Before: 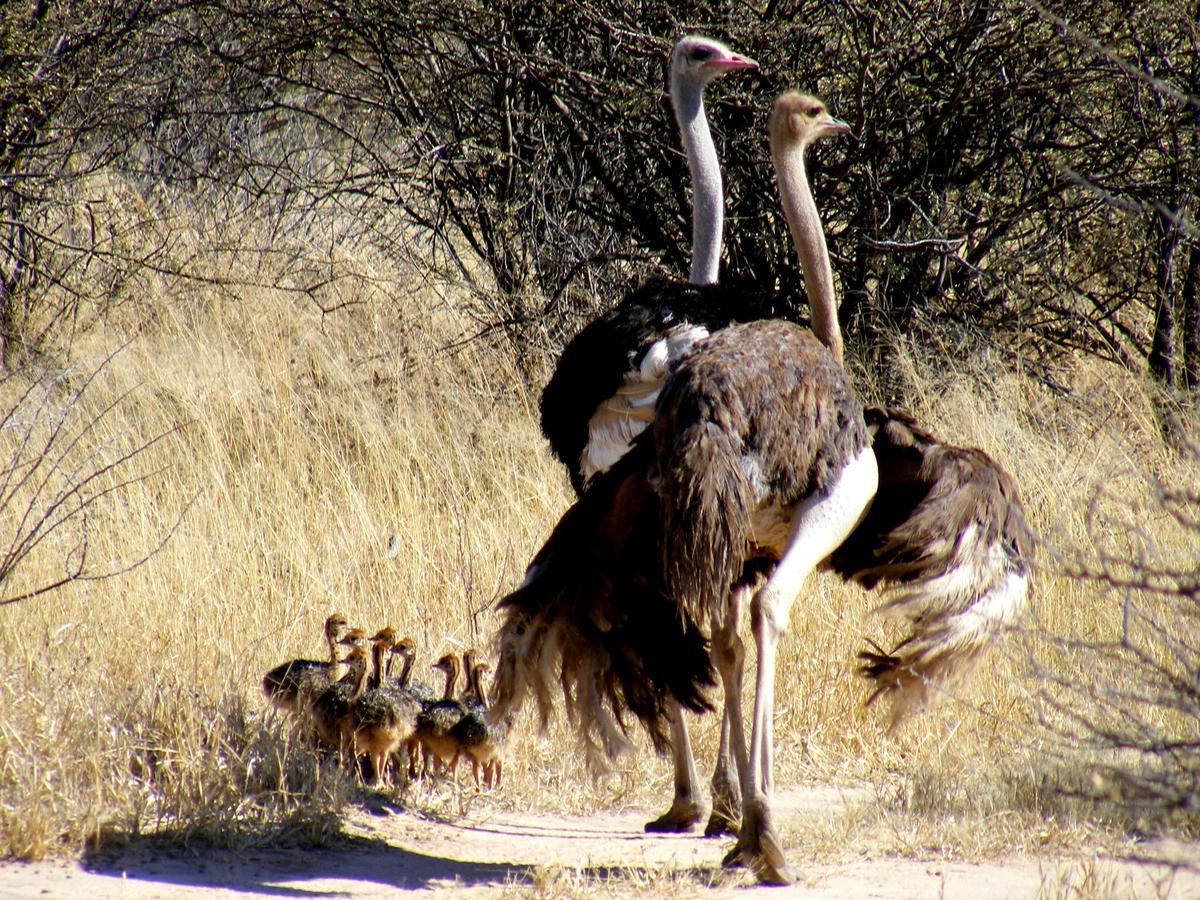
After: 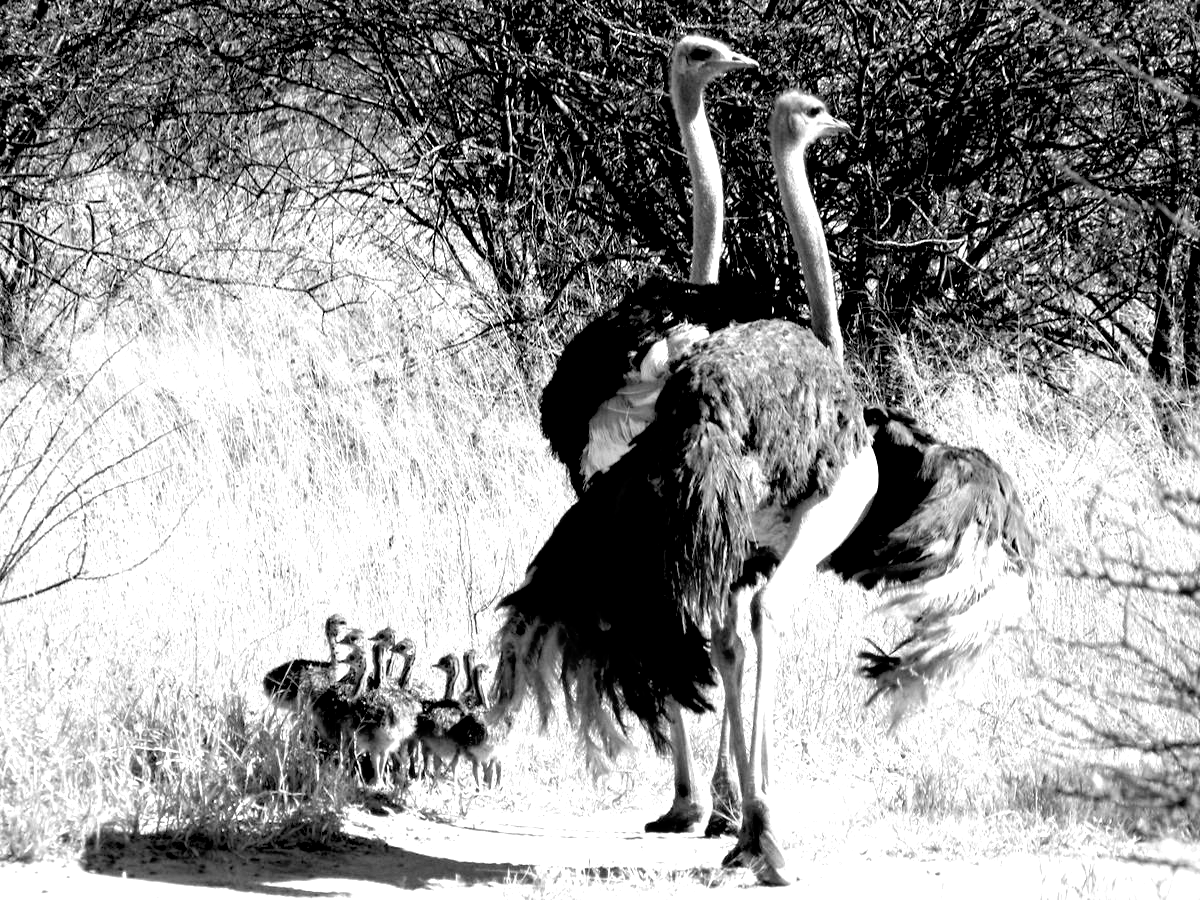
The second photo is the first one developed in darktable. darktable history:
color balance rgb: perceptual saturation grading › global saturation 20%, perceptual saturation grading › highlights -25%, perceptual saturation grading › shadows 50.52%, global vibrance 40.24%
monochrome: on, module defaults
exposure: black level correction 0.01, exposure 1 EV, compensate highlight preservation false
